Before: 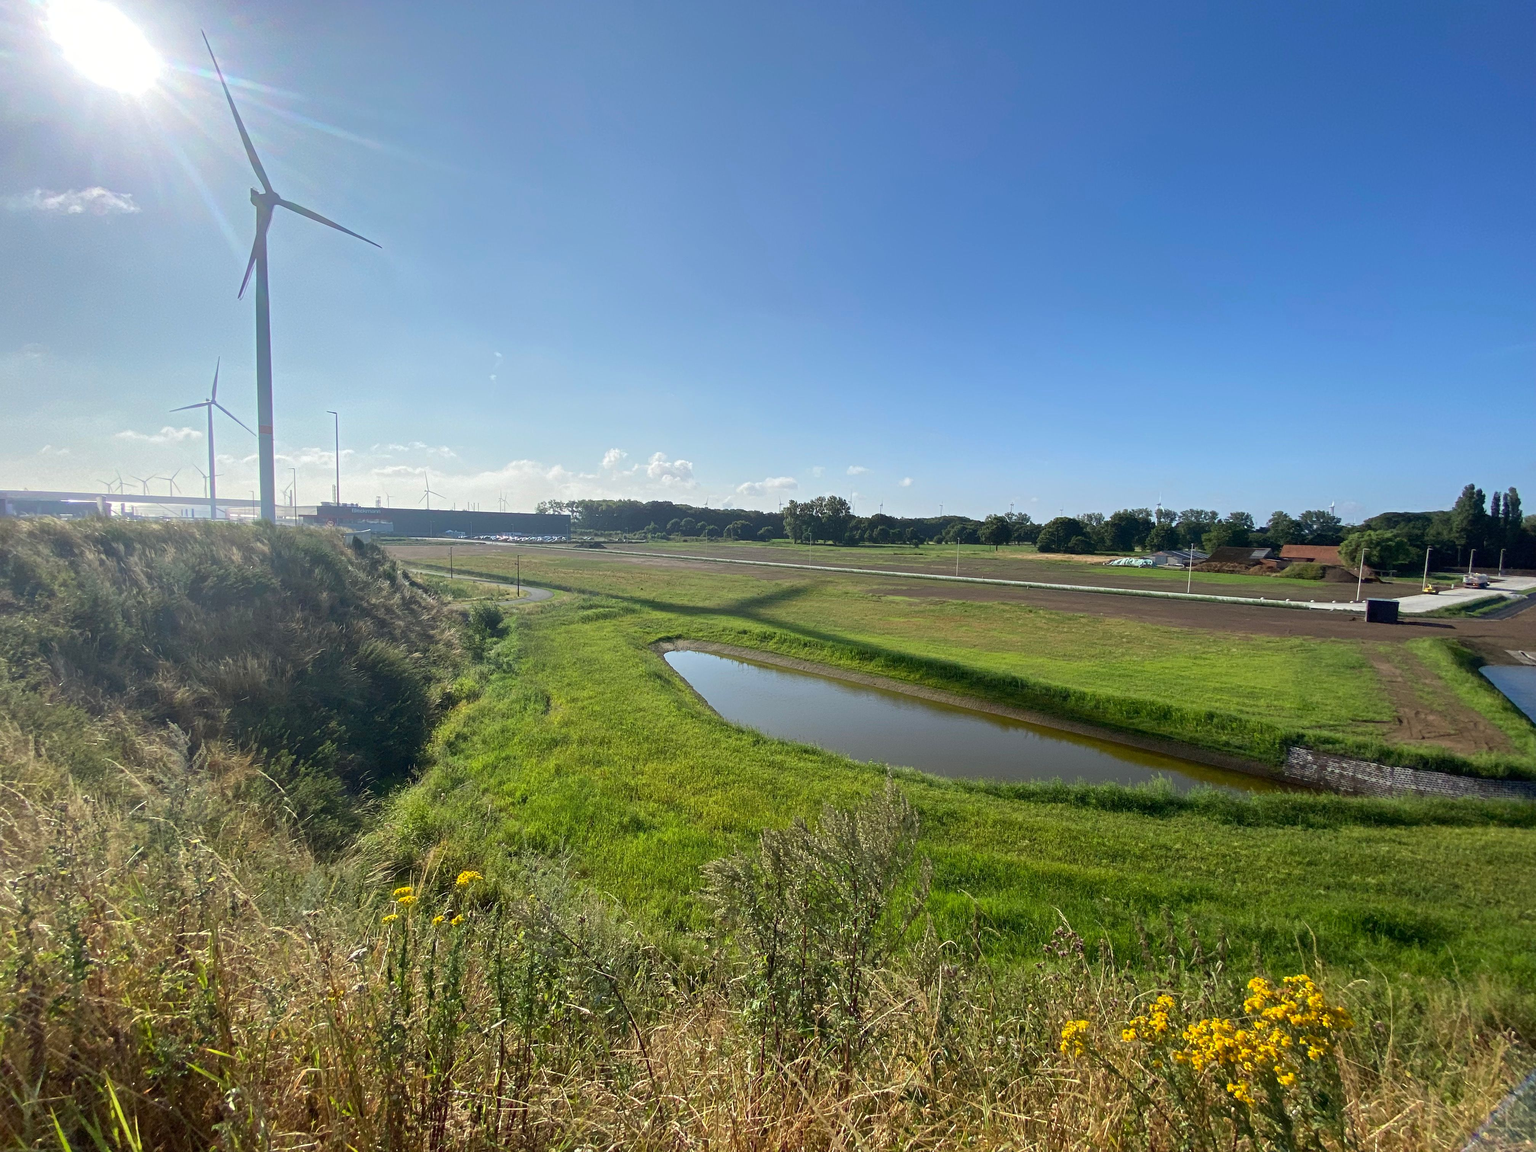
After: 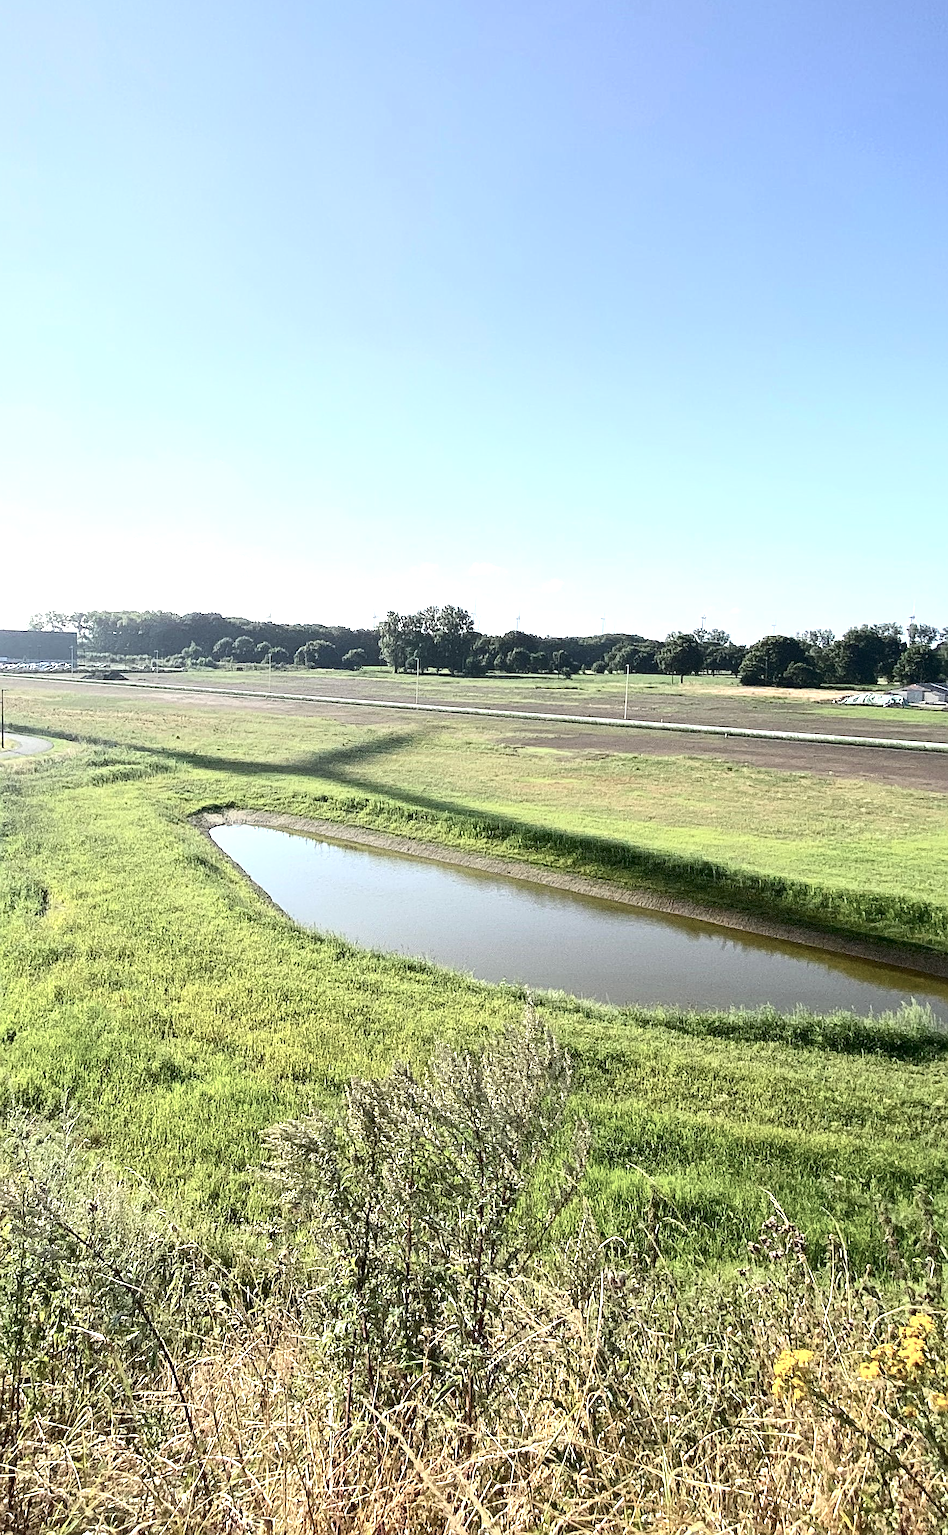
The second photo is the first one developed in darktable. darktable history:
contrast brightness saturation: contrast 0.251, saturation -0.324
sharpen: amount 0.551
crop: left 33.653%, top 6.056%, right 22.865%
exposure: black level correction 0, exposure 1.103 EV, compensate highlight preservation false
